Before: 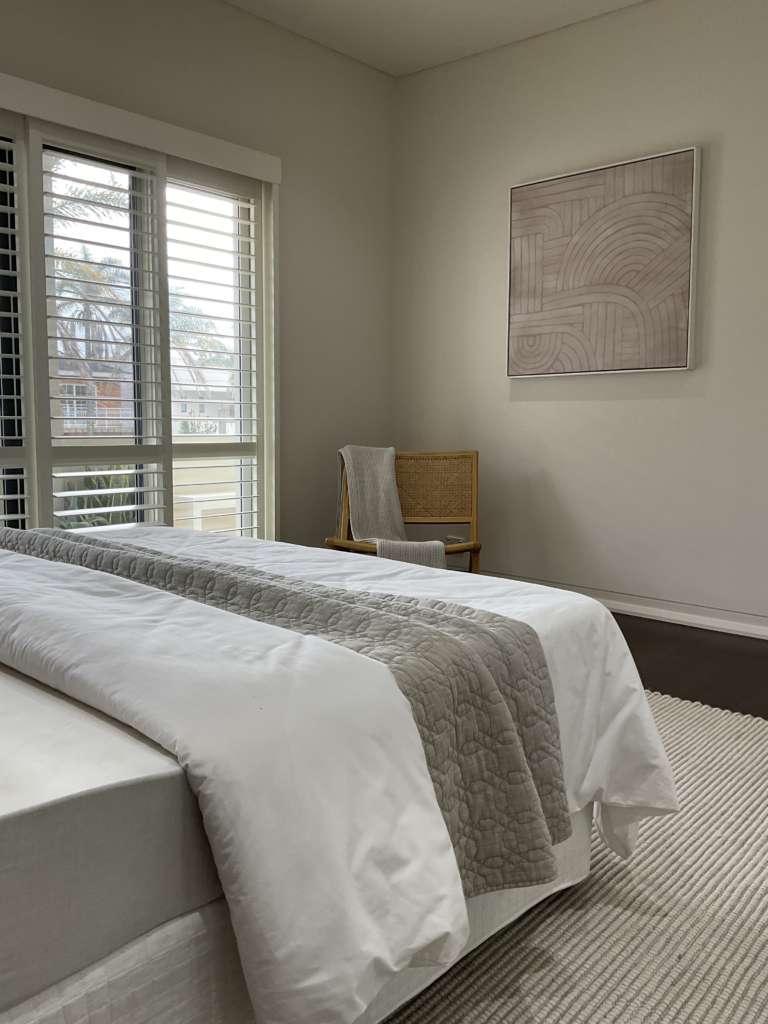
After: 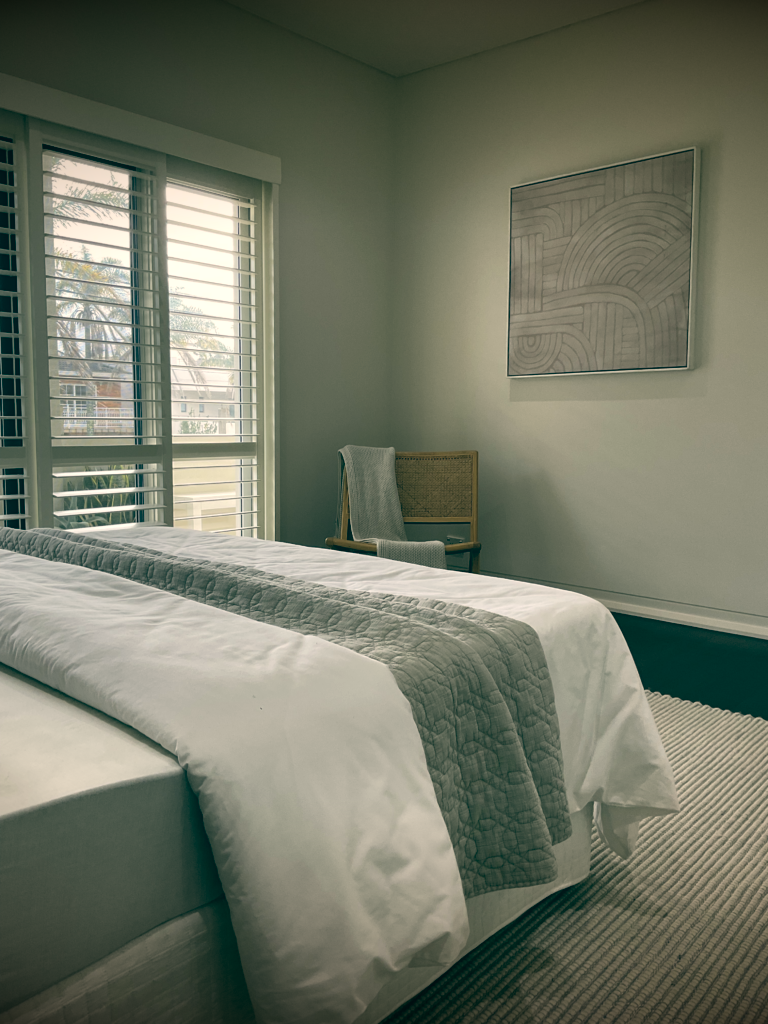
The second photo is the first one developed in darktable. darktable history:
tone equalizer: on, module defaults
color balance: lift [1.005, 0.99, 1.007, 1.01], gamma [1, 0.979, 1.011, 1.021], gain [0.923, 1.098, 1.025, 0.902], input saturation 90.45%, contrast 7.73%, output saturation 105.91%
vignetting: fall-off start 98.29%, fall-off radius 100%, brightness -1, saturation 0.5, width/height ratio 1.428
